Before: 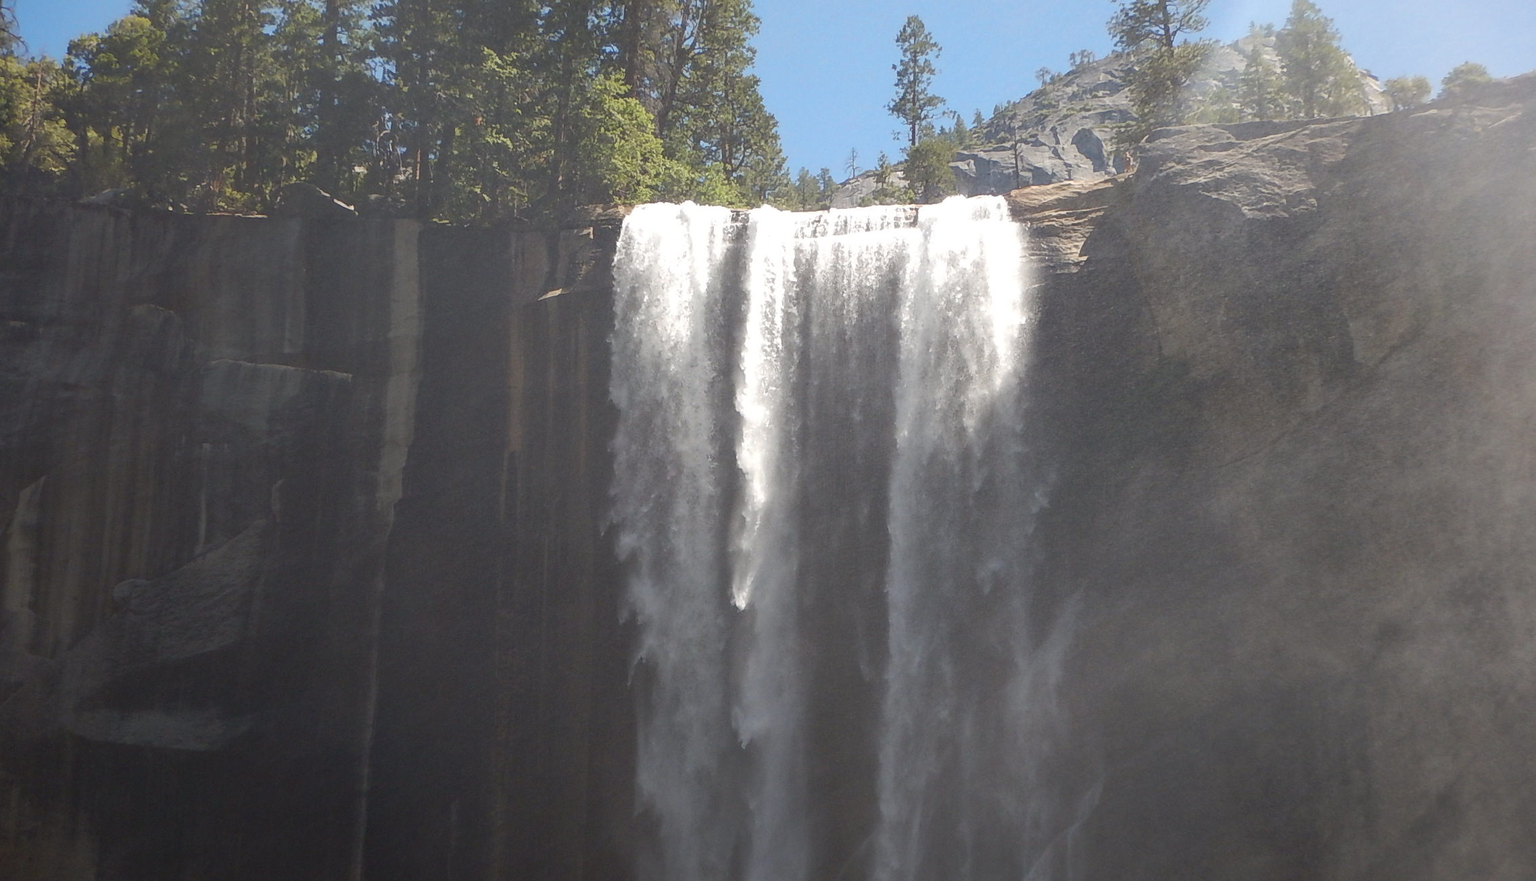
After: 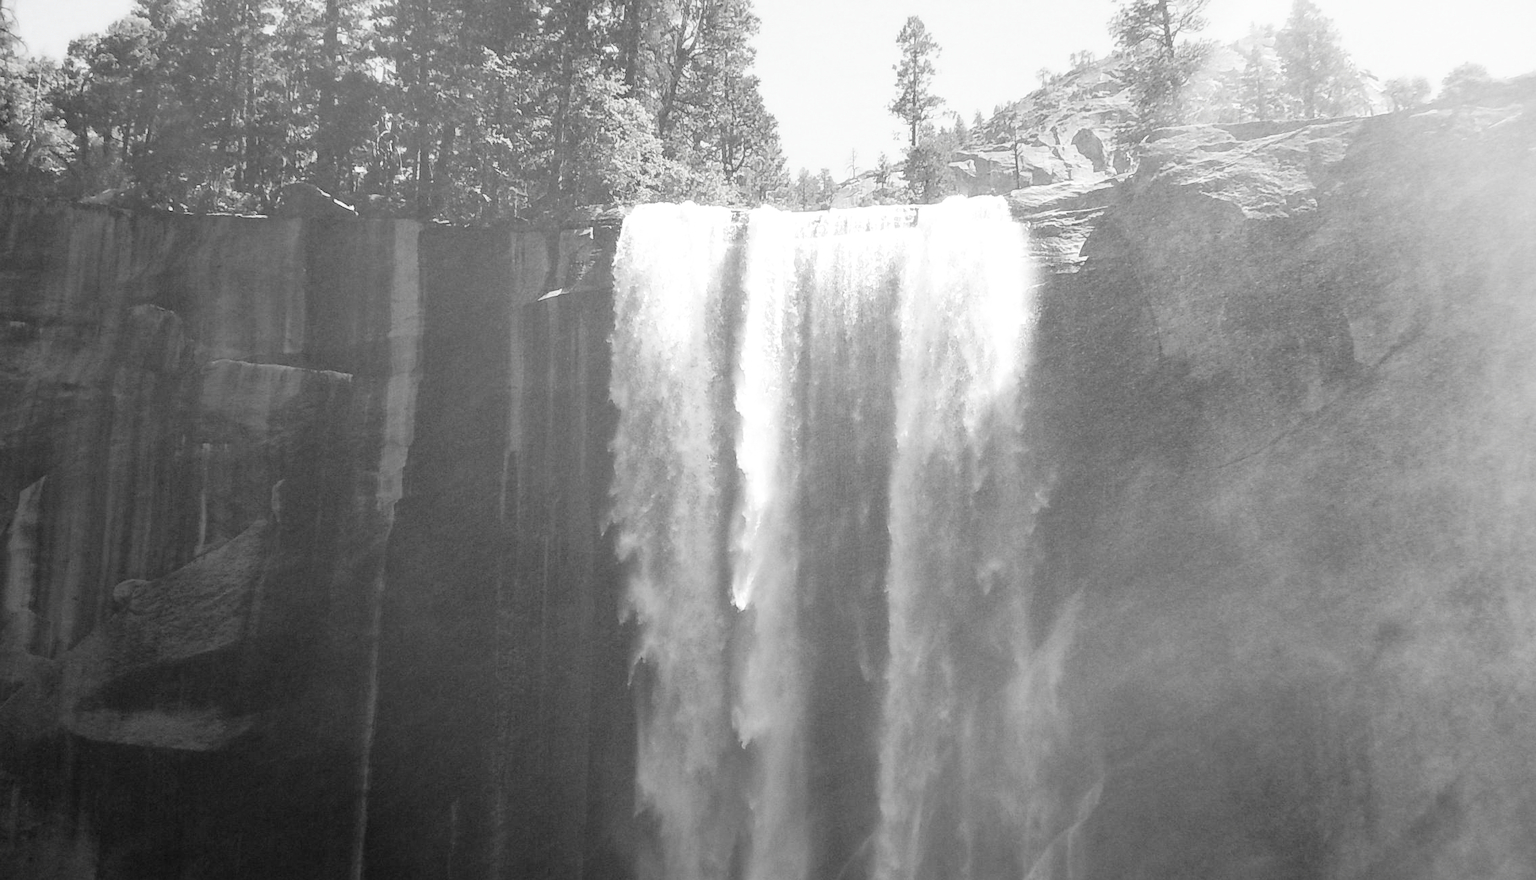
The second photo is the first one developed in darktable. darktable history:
filmic rgb: black relative exposure -5.1 EV, white relative exposure 3.5 EV, hardness 3.19, contrast 1.298, highlights saturation mix -49.05%, color science v4 (2020)
exposure: exposure 1.09 EV, compensate highlight preservation false
